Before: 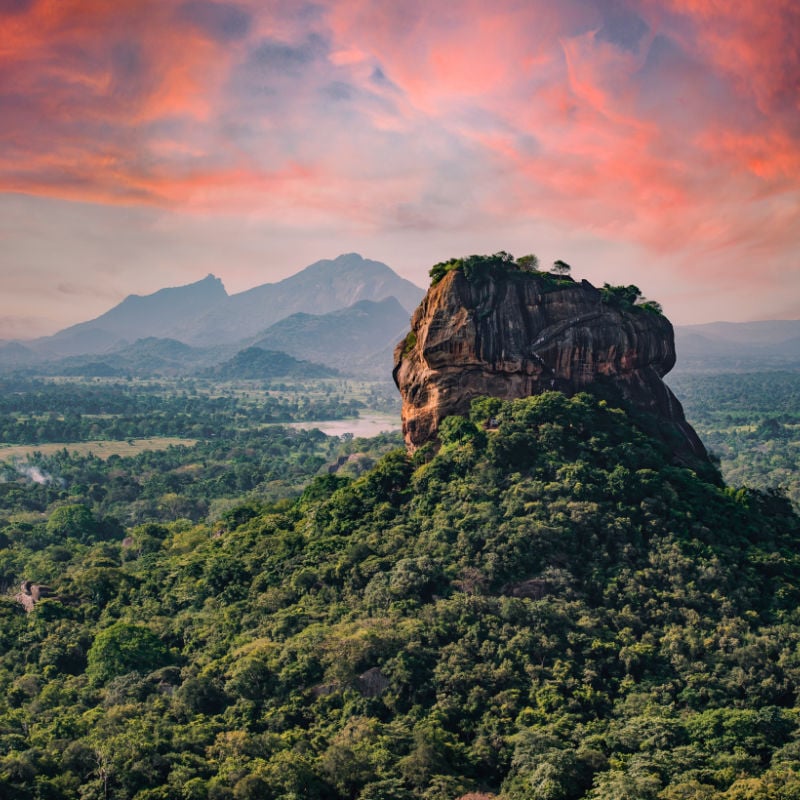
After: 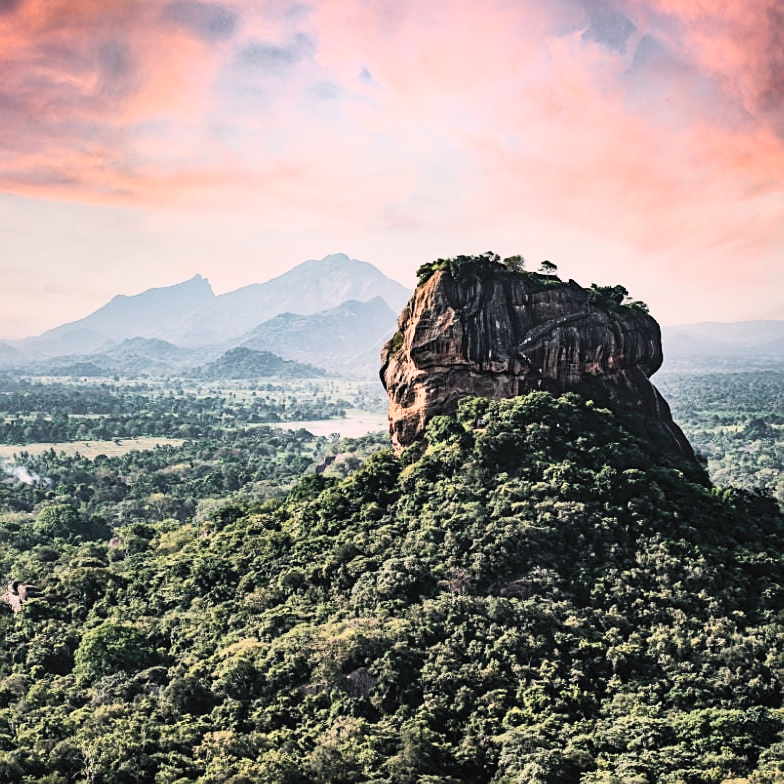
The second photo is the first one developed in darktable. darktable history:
contrast brightness saturation: contrast 0.448, brightness 0.56, saturation -0.188
crop: left 1.668%, right 0.271%, bottom 1.912%
sharpen: on, module defaults
filmic rgb: black relative exposure -7.65 EV, white relative exposure 4.56 EV, hardness 3.61, contrast 1.06
